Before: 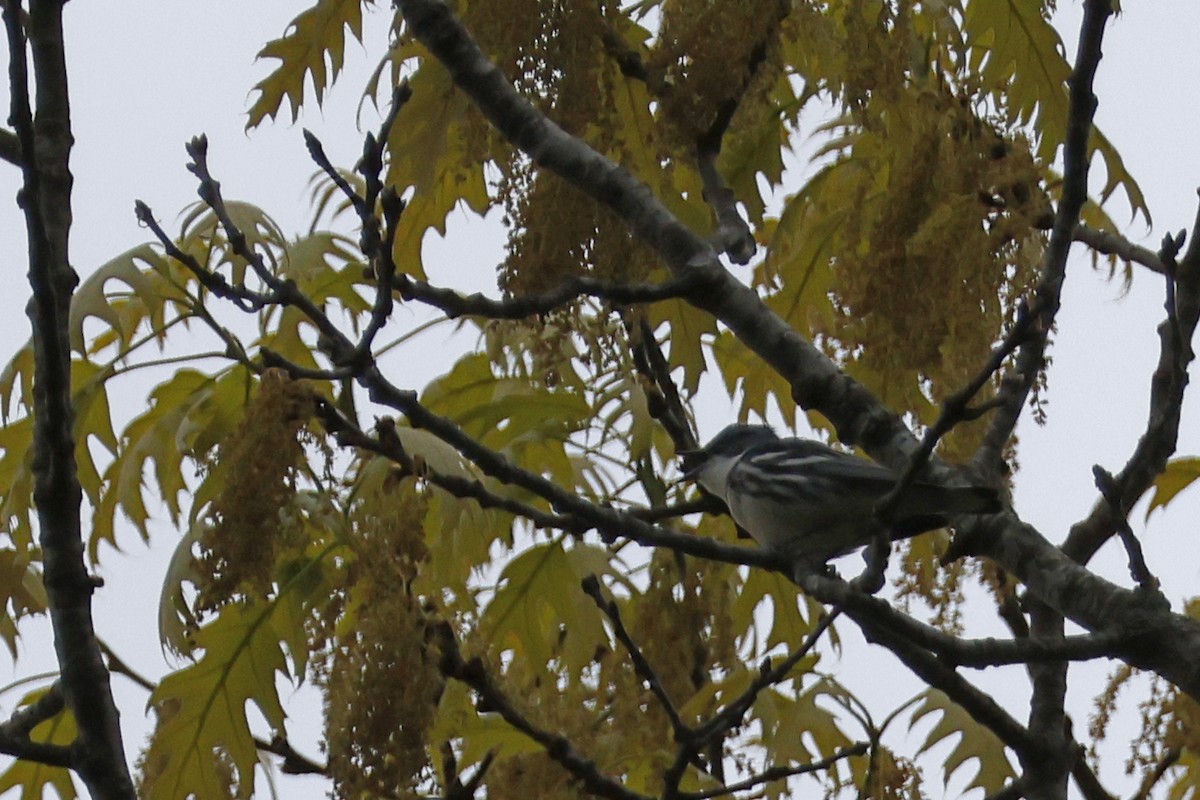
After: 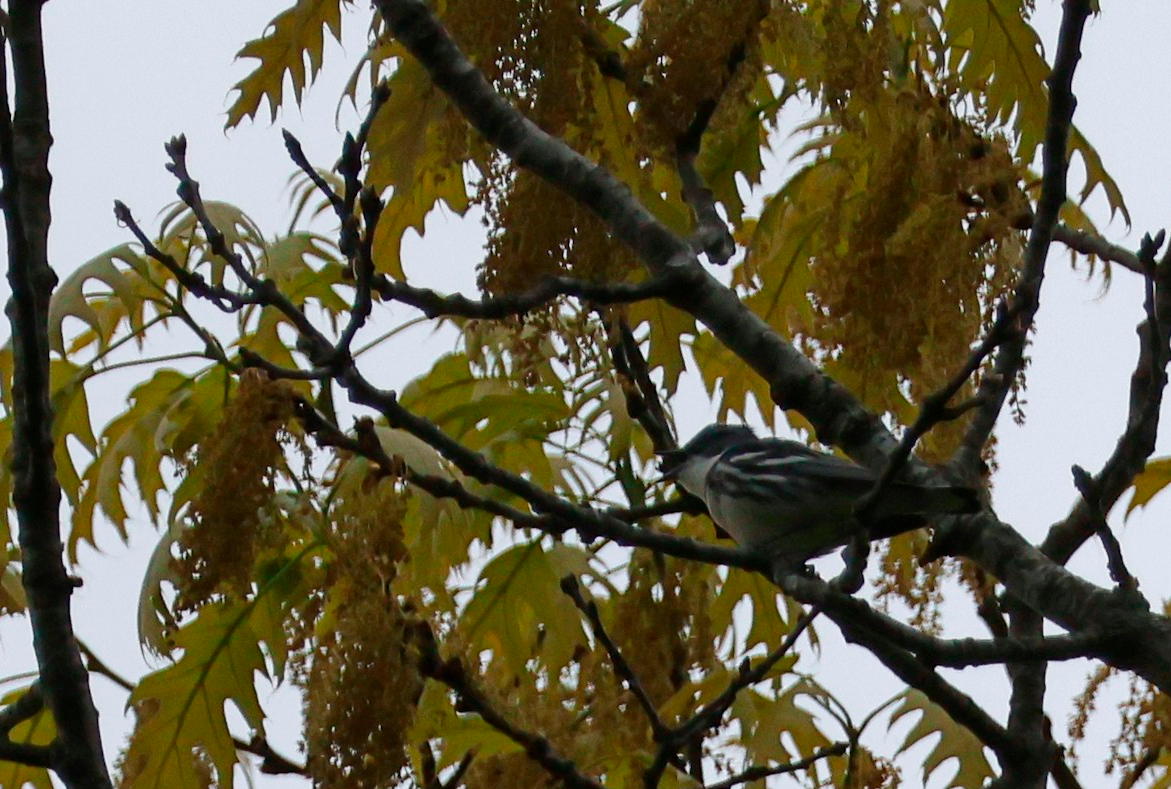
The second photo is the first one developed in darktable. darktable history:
crop and rotate: left 1.774%, right 0.633%, bottom 1.28%
tone curve: curves: ch0 [(0, 0) (0.183, 0.152) (0.571, 0.594) (1, 1)]; ch1 [(0, 0) (0.394, 0.307) (0.5, 0.5) (0.586, 0.597) (0.625, 0.647) (1, 1)]; ch2 [(0, 0) (0.5, 0.5) (0.604, 0.616) (1, 1)], color space Lab, independent channels, preserve colors none
